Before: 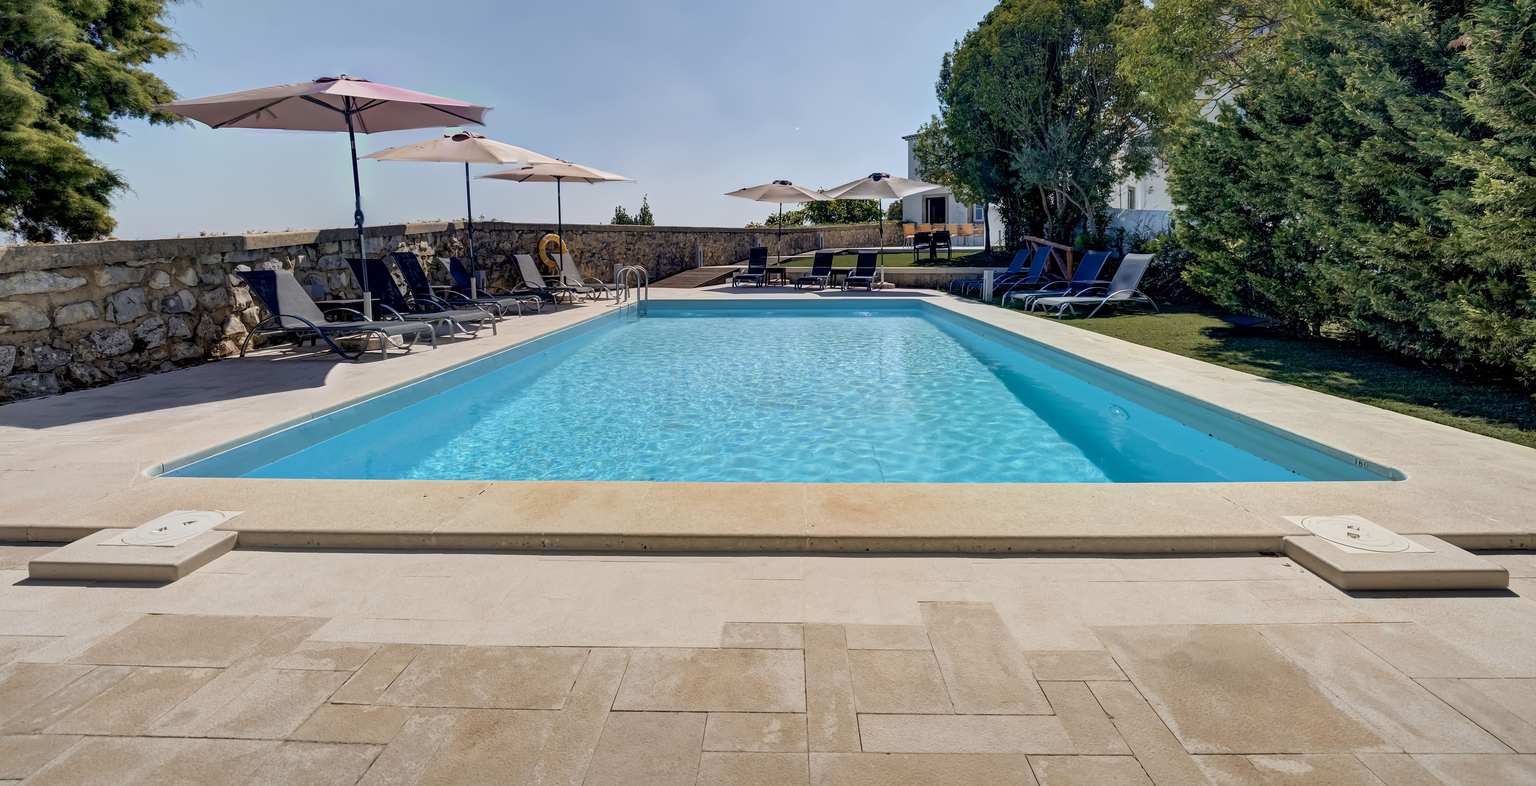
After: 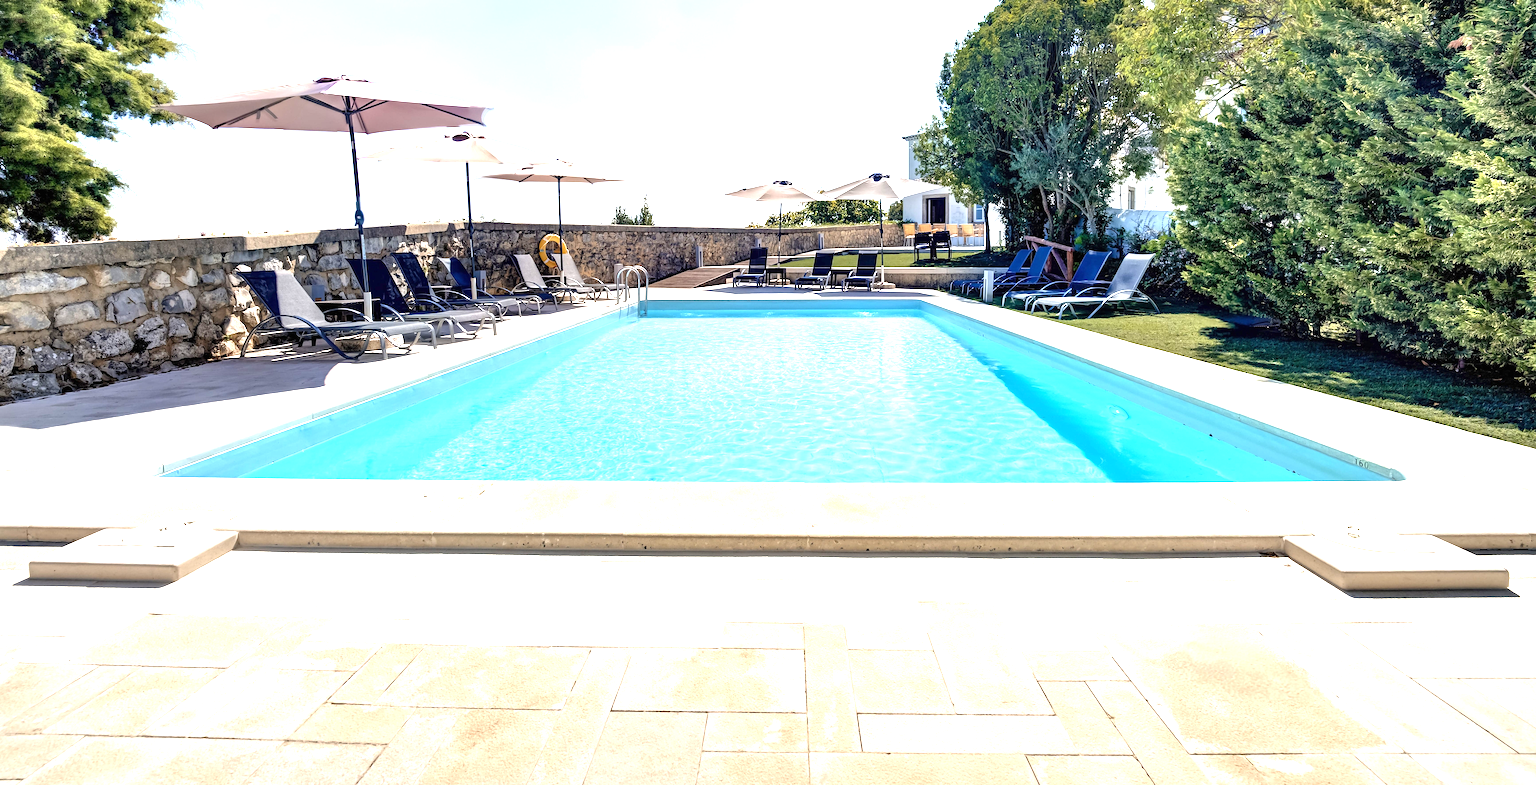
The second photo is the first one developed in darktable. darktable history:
levels: white 99.95%
exposure: black level correction 0, exposure 1.746 EV, compensate highlight preservation false
